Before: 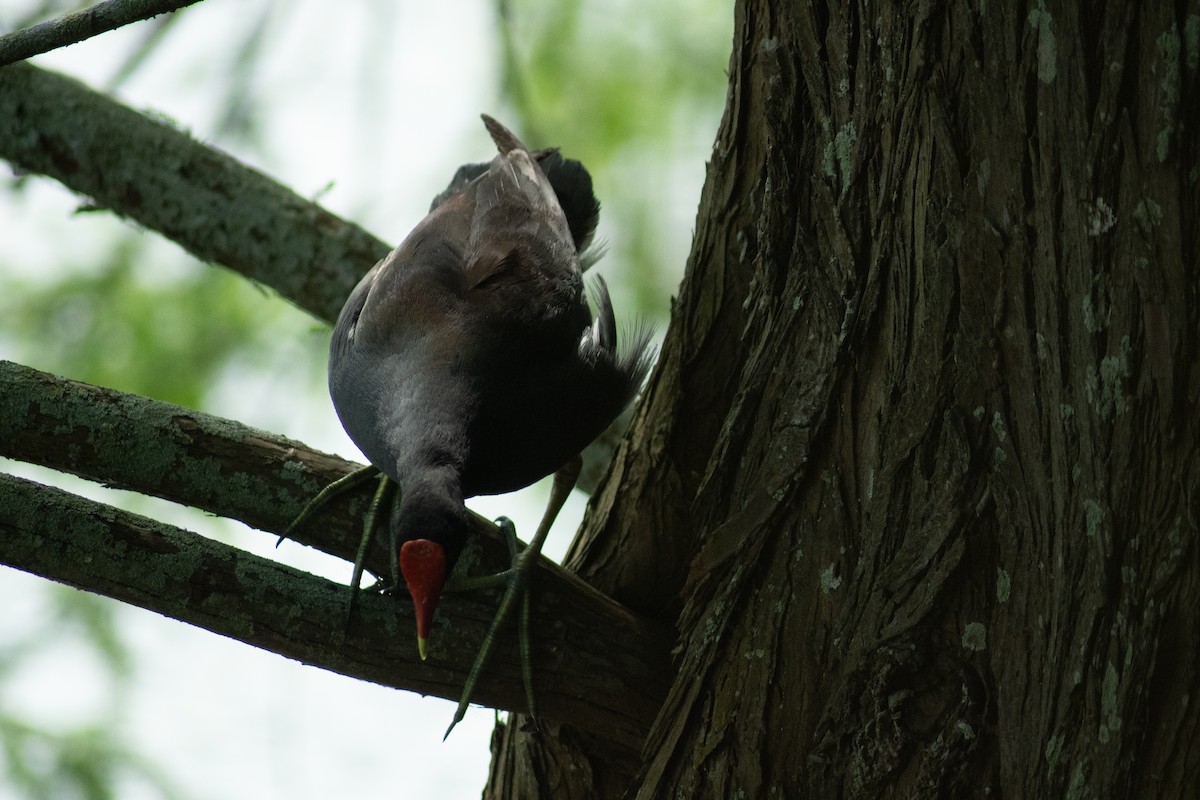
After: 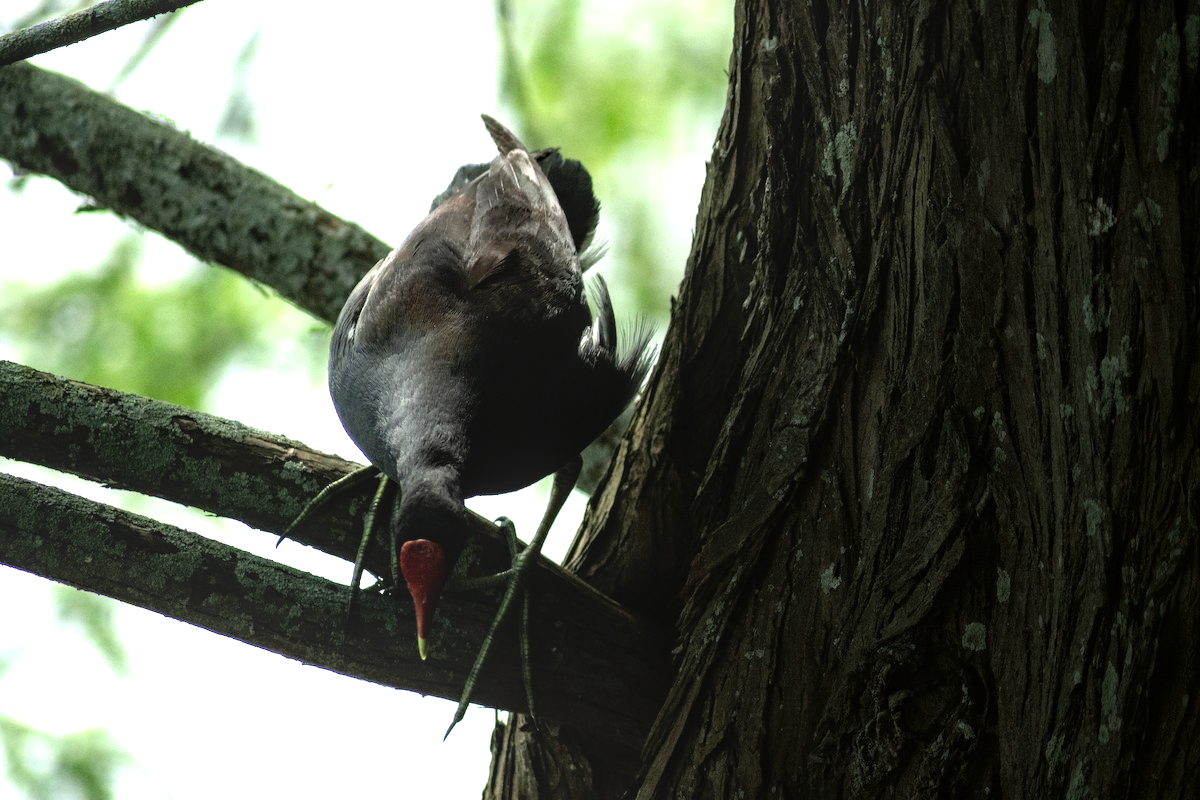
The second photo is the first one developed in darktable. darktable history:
local contrast: on, module defaults
tone equalizer: -8 EV -1.06 EV, -7 EV -0.985 EV, -6 EV -0.883 EV, -5 EV -0.58 EV, -3 EV 0.553 EV, -2 EV 0.877 EV, -1 EV 1.01 EV, +0 EV 1.06 EV
